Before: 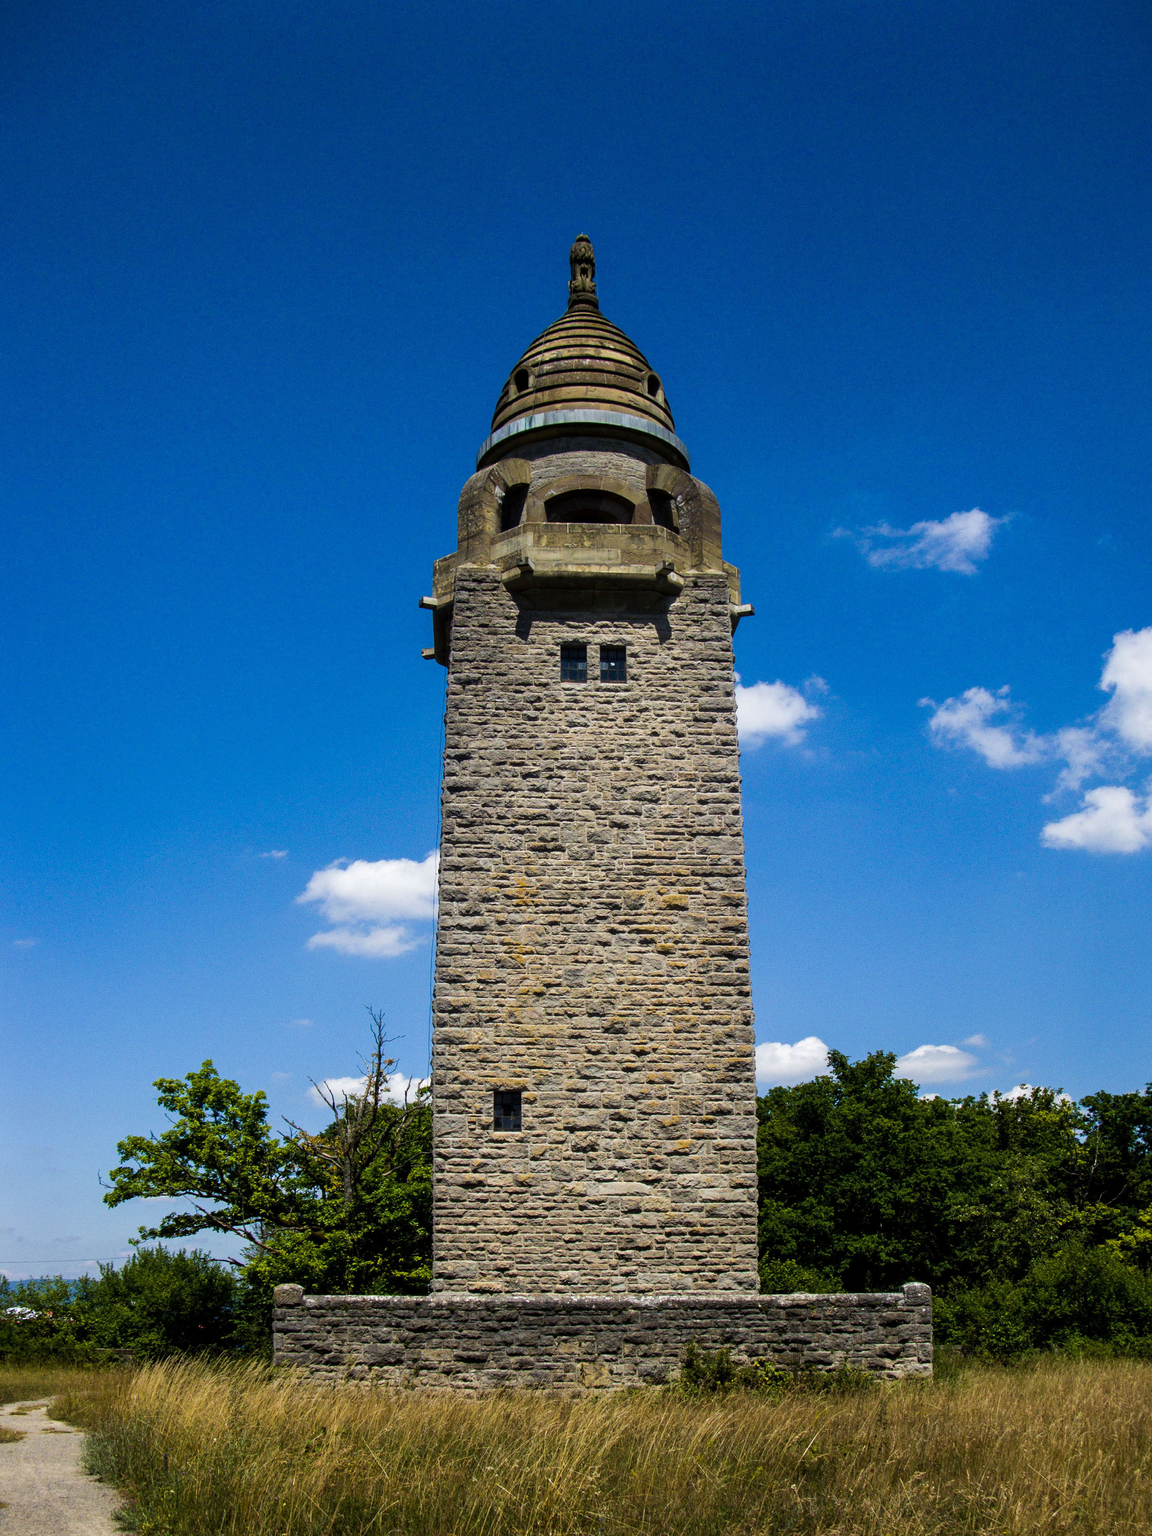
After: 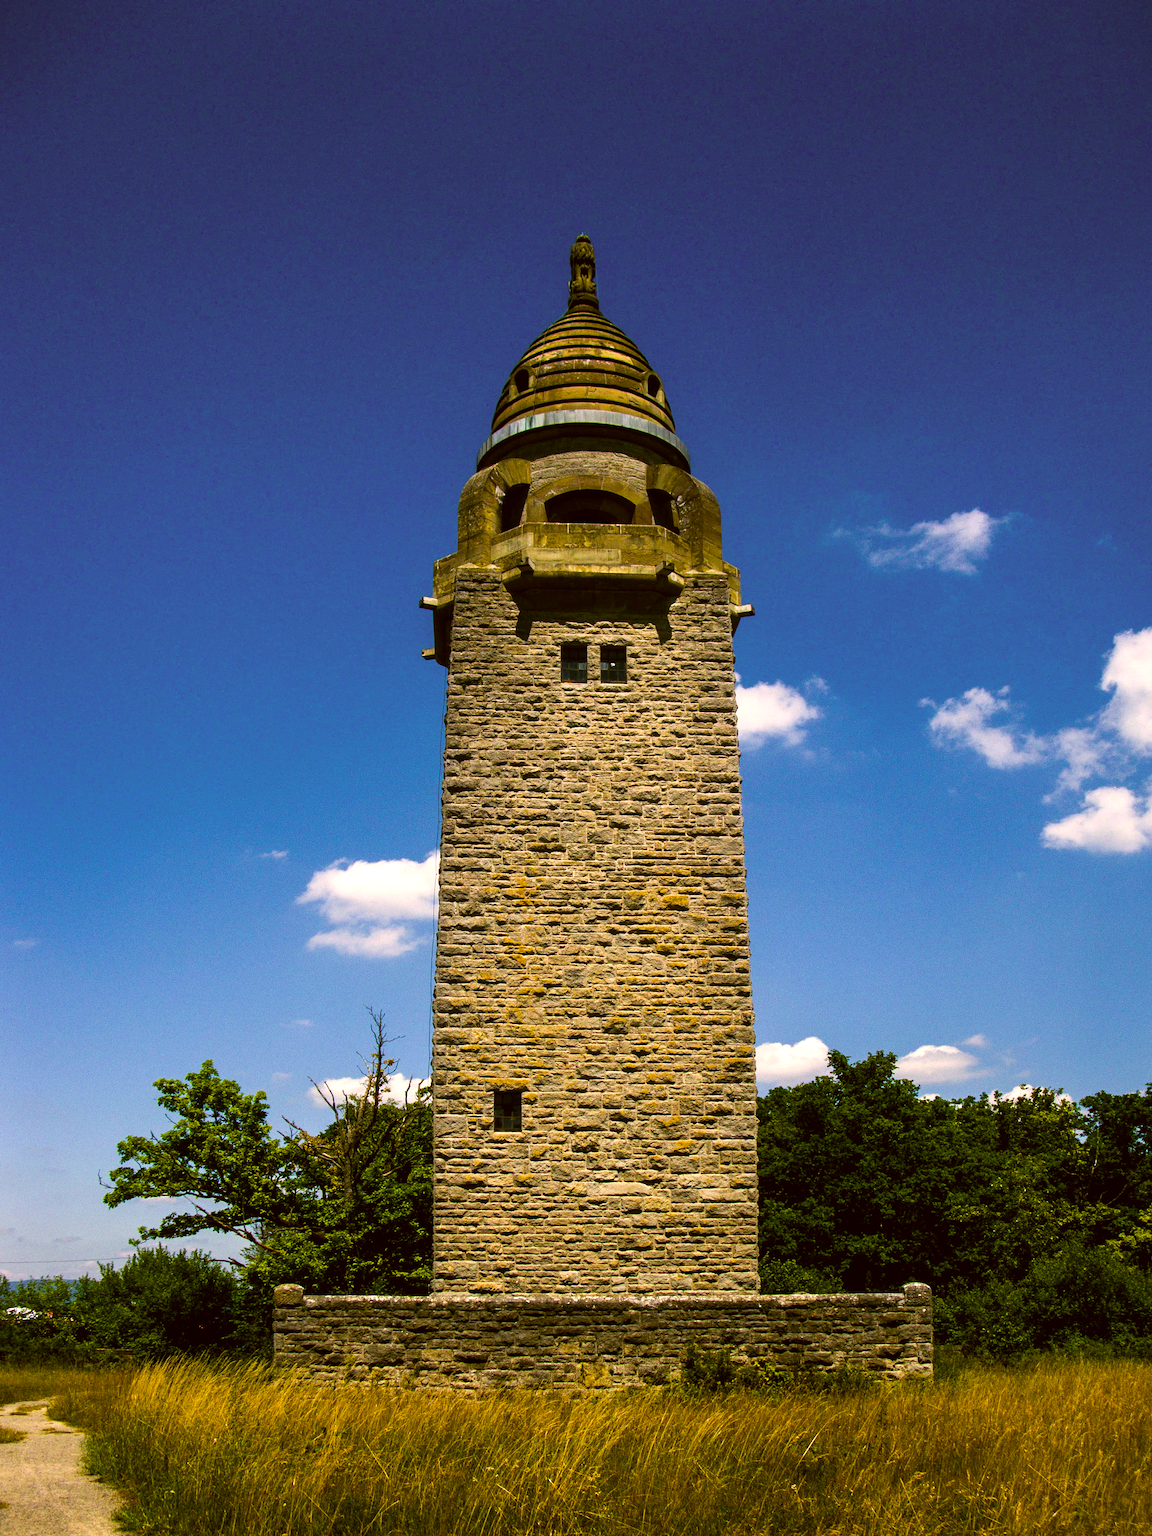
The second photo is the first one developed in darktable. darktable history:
color correction: highlights a* 8.63, highlights b* 15.67, shadows a* -0.326, shadows b* 25.92
color balance rgb: perceptual saturation grading › global saturation 19.982%, perceptual brilliance grading › highlights 10.604%, perceptual brilliance grading › shadows -11.489%, global vibrance 30.11%
